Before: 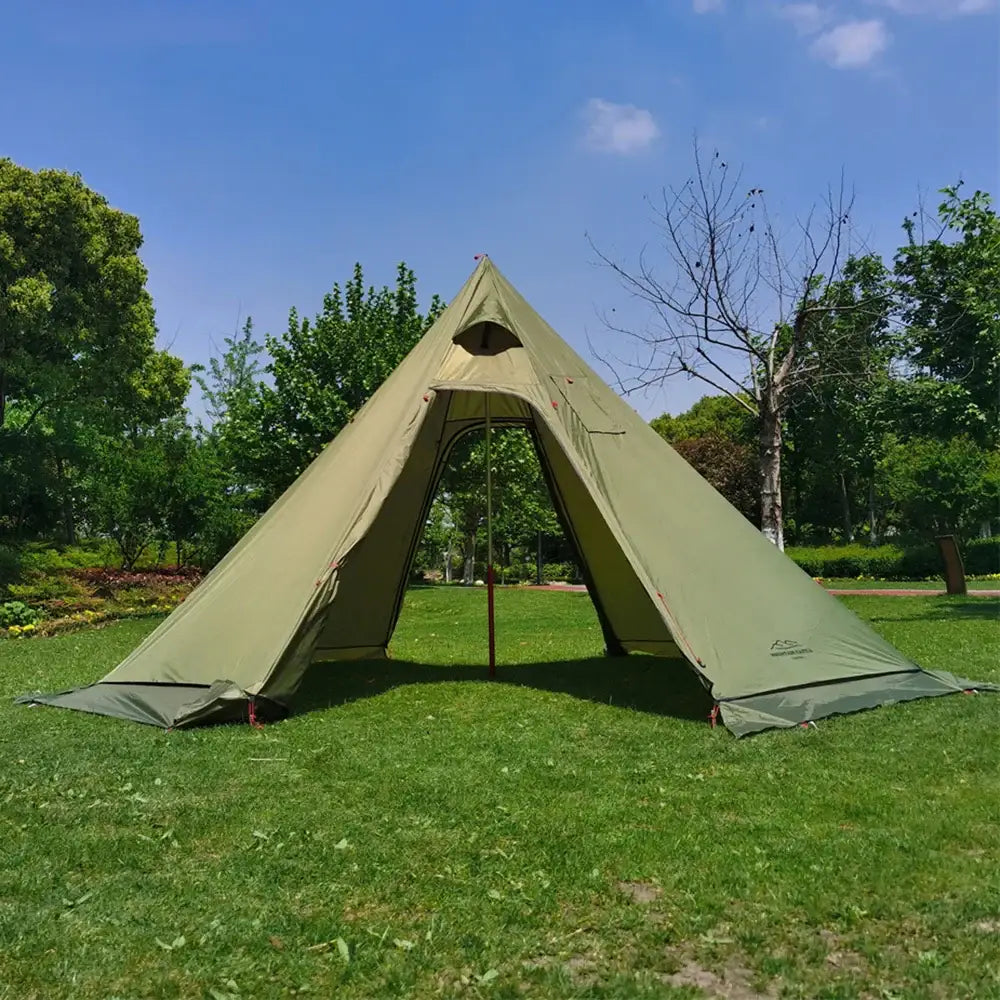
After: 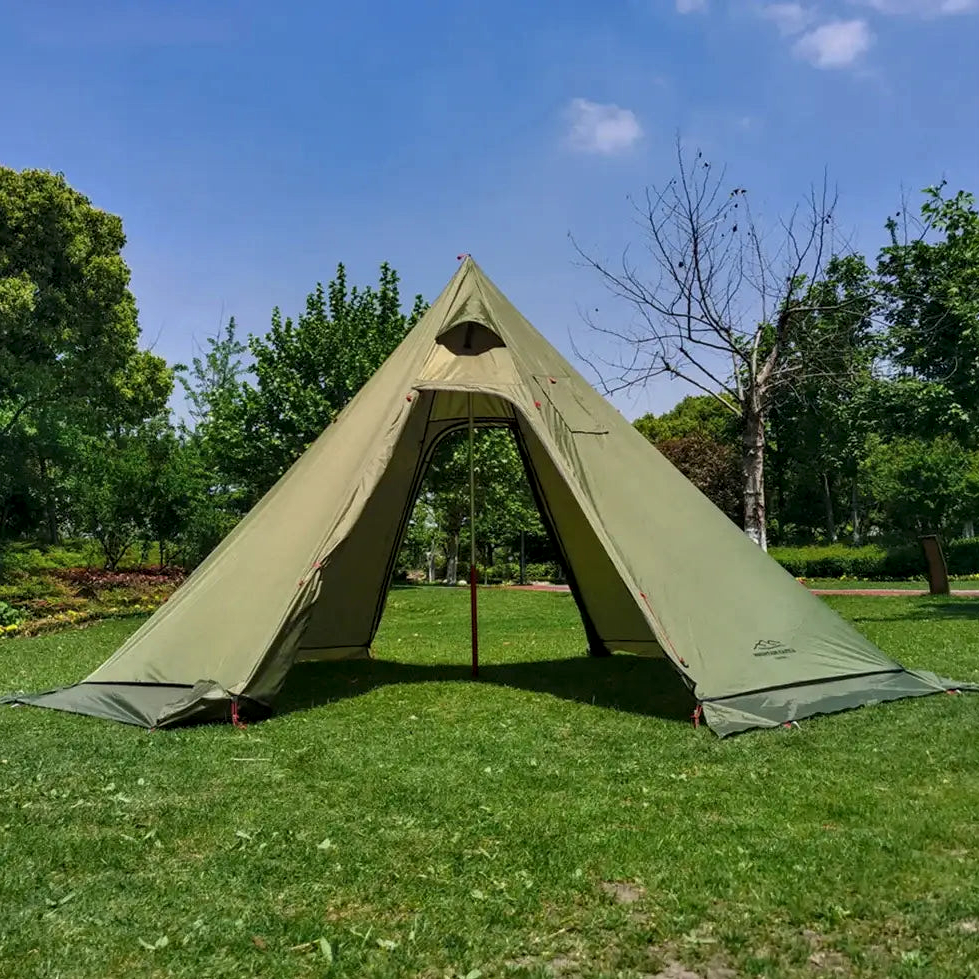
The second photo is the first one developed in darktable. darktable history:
crop: left 1.743%, right 0.268%, bottom 2.011%
local contrast: detail 130%
